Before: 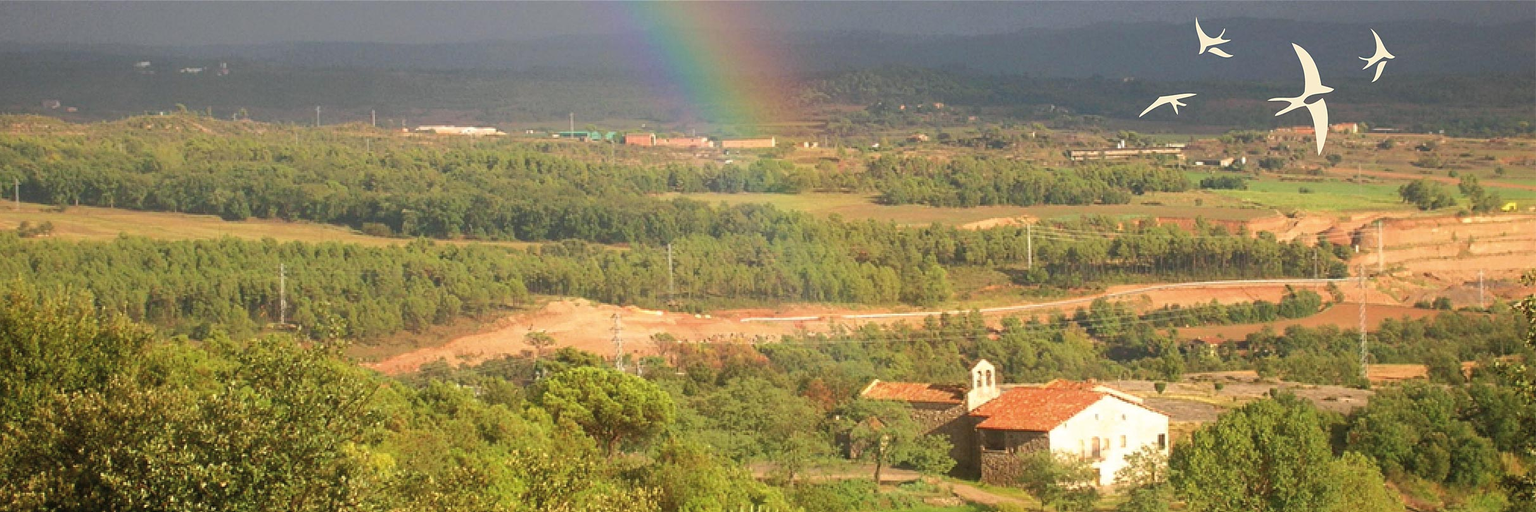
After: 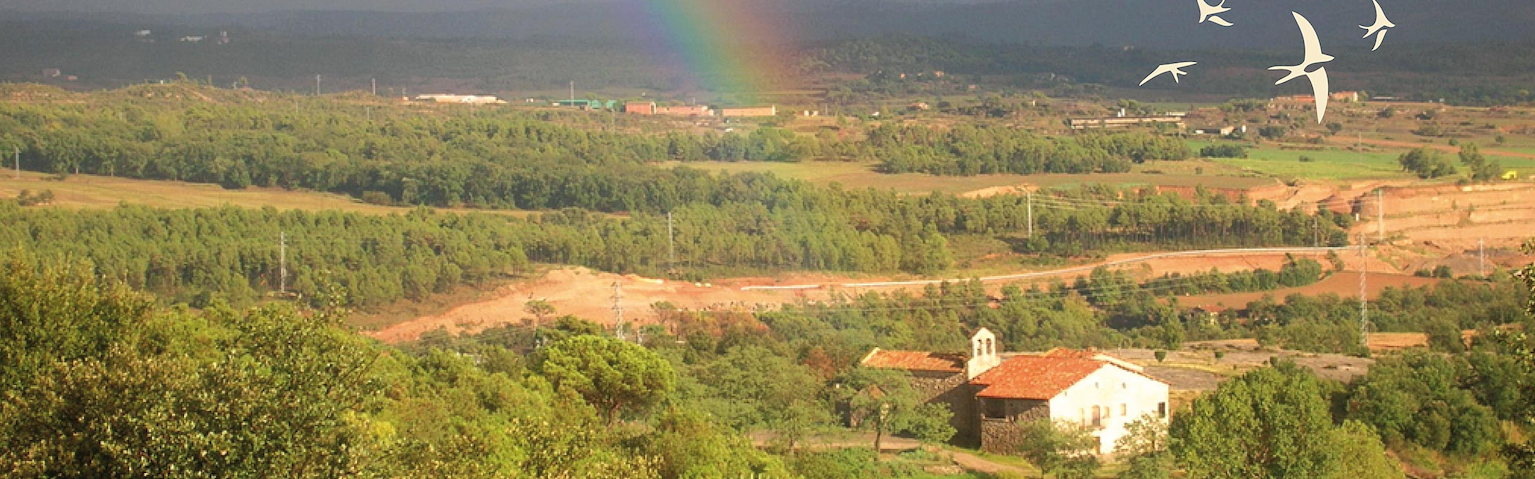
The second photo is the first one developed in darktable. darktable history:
levels: levels [0, 0.499, 1]
crop and rotate: top 6.256%
